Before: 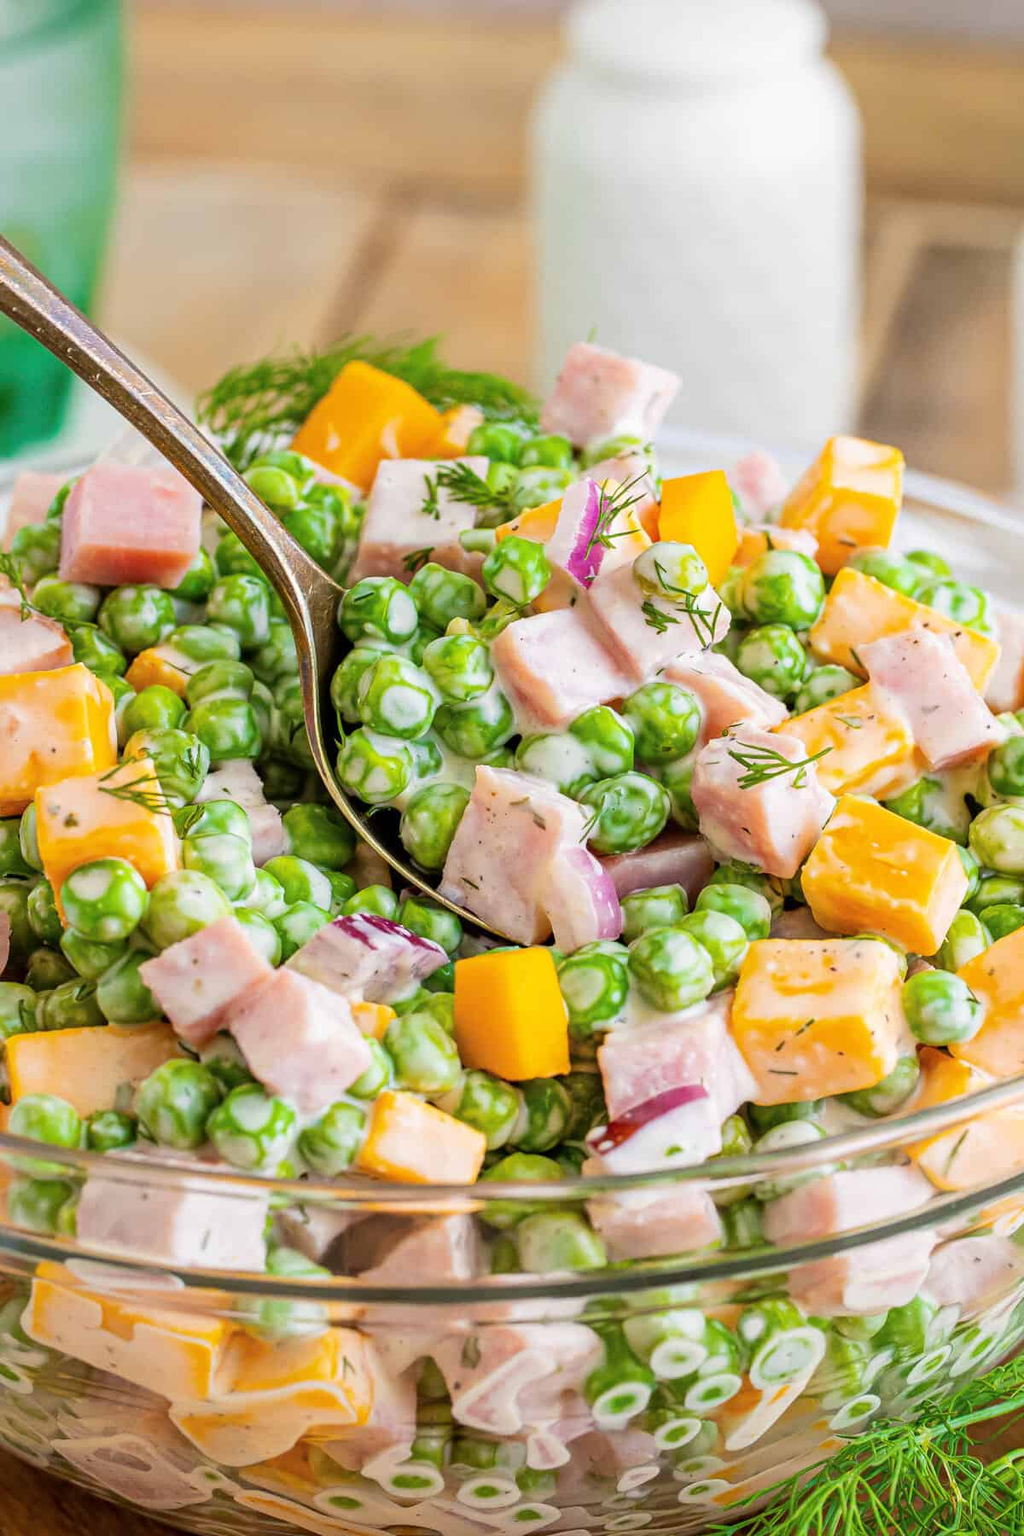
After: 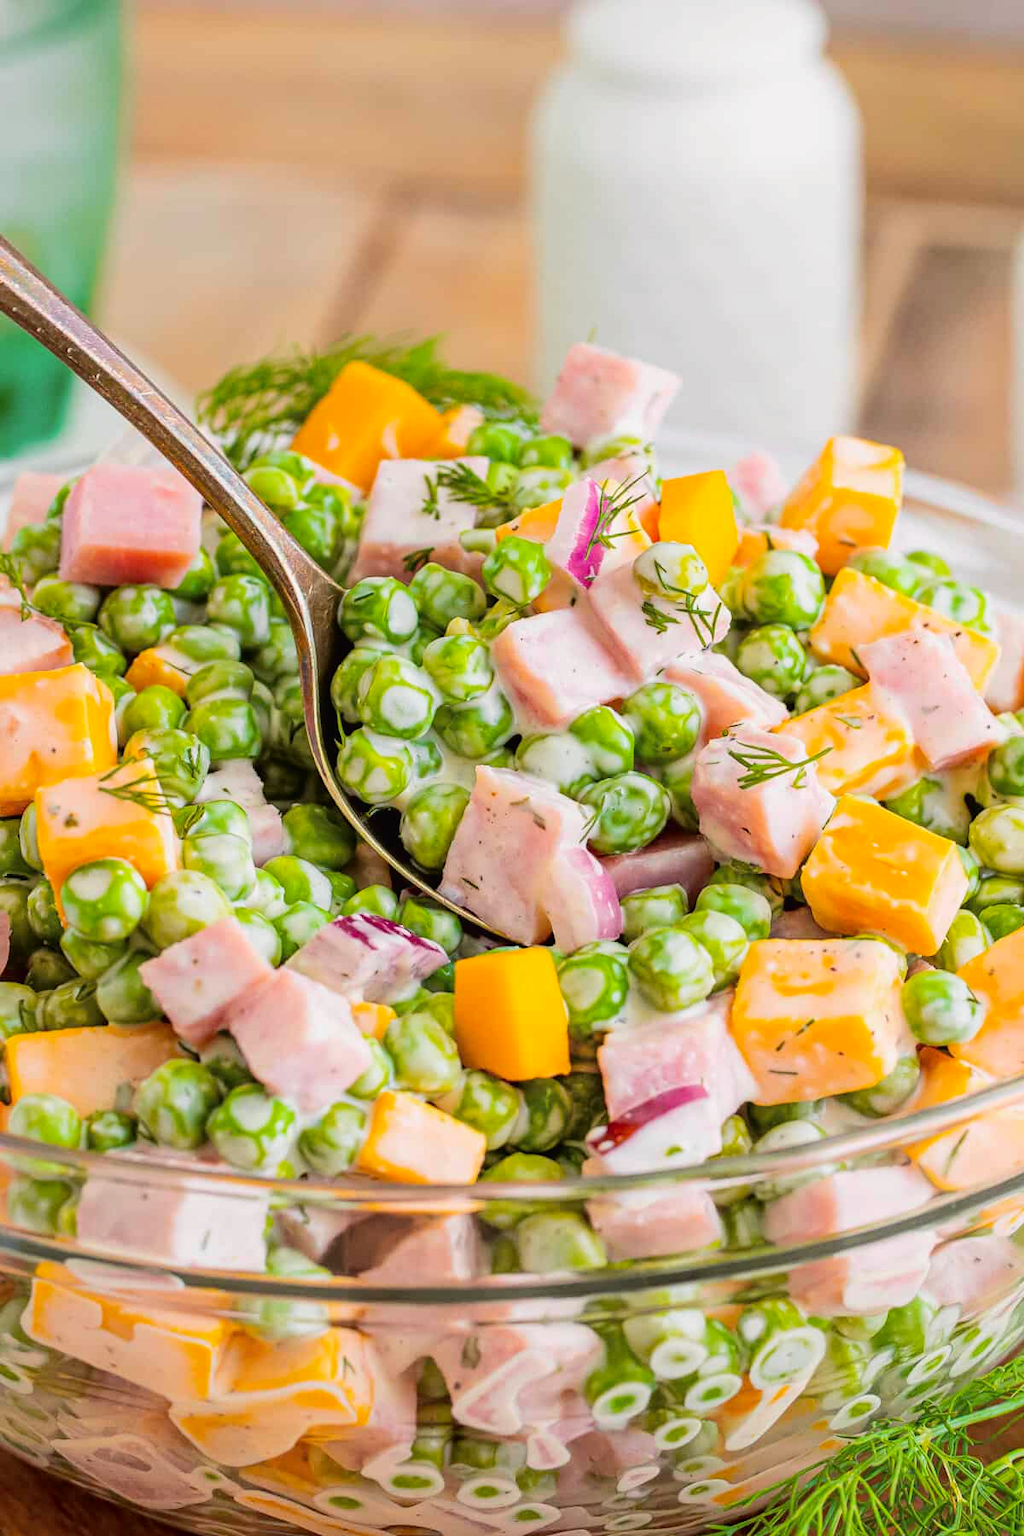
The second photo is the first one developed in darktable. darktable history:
tone curve: curves: ch0 [(0, 0.013) (0.036, 0.035) (0.274, 0.288) (0.504, 0.536) (0.844, 0.84) (1, 0.97)]; ch1 [(0, 0) (0.389, 0.403) (0.462, 0.48) (0.499, 0.5) (0.522, 0.534) (0.567, 0.588) (0.626, 0.645) (0.749, 0.781) (1, 1)]; ch2 [(0, 0) (0.457, 0.486) (0.5, 0.501) (0.533, 0.539) (0.599, 0.6) (0.704, 0.732) (1, 1)], color space Lab, independent channels, preserve colors none
